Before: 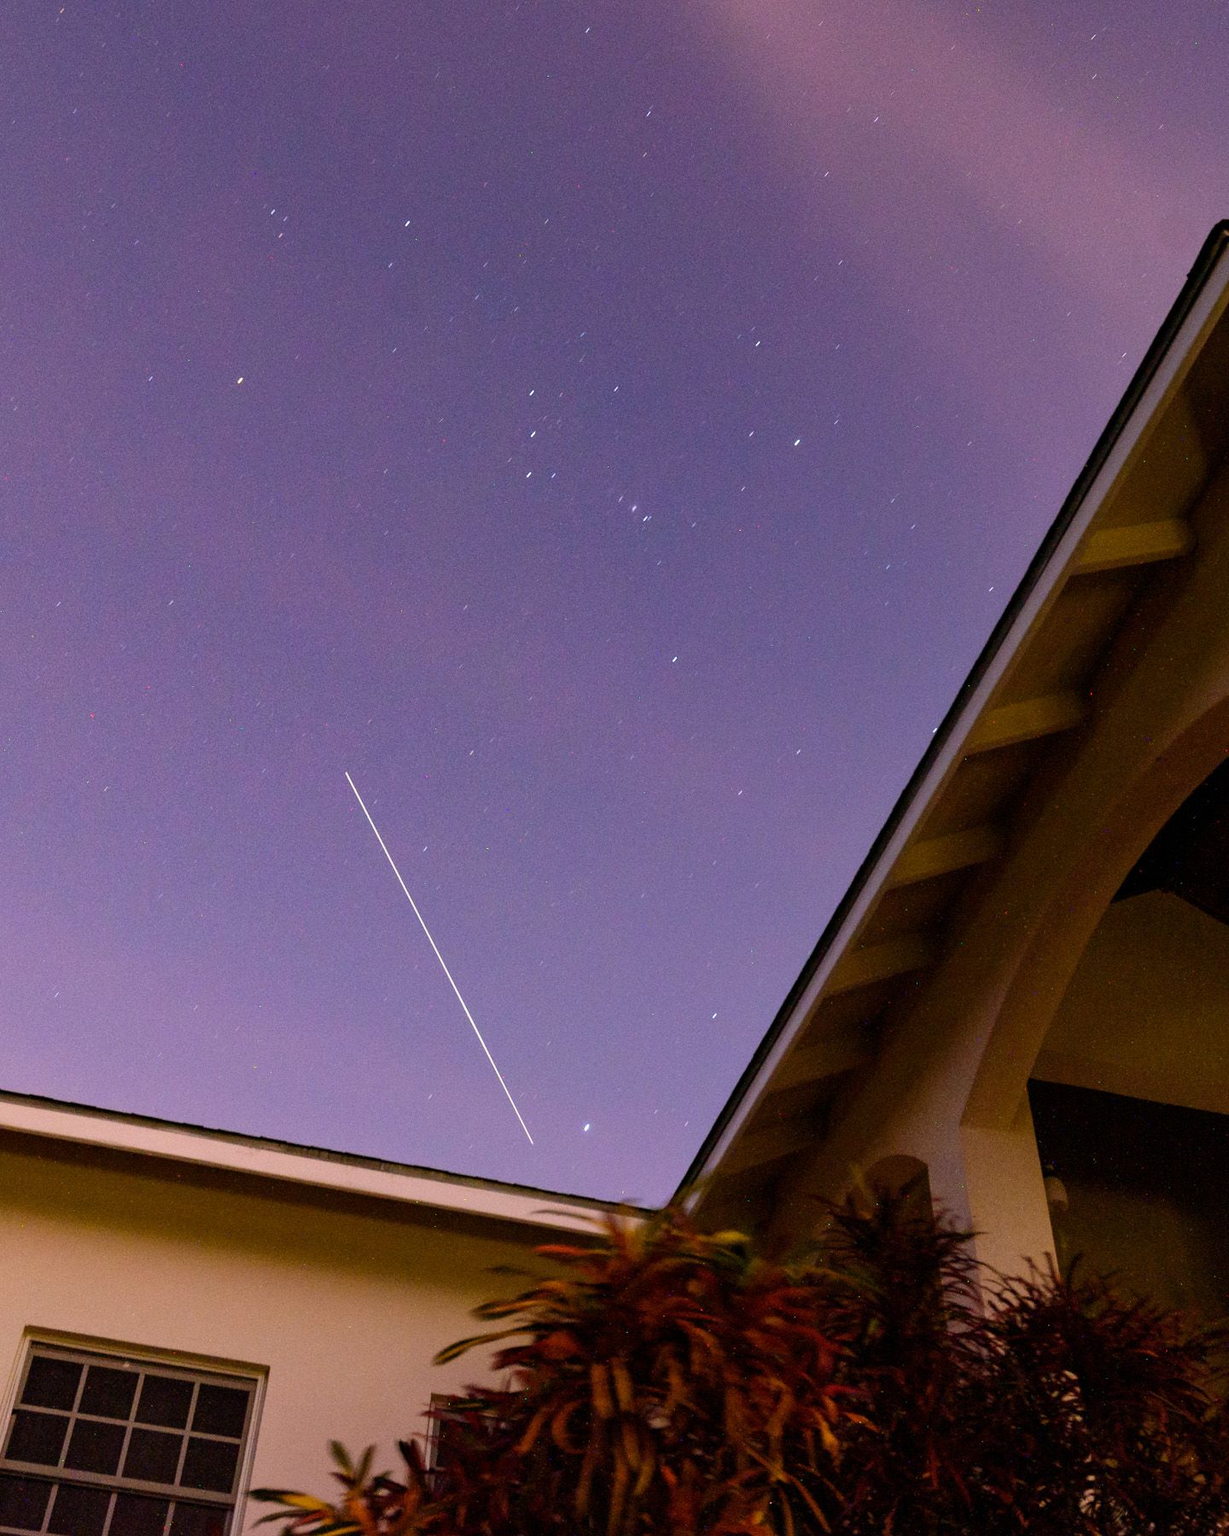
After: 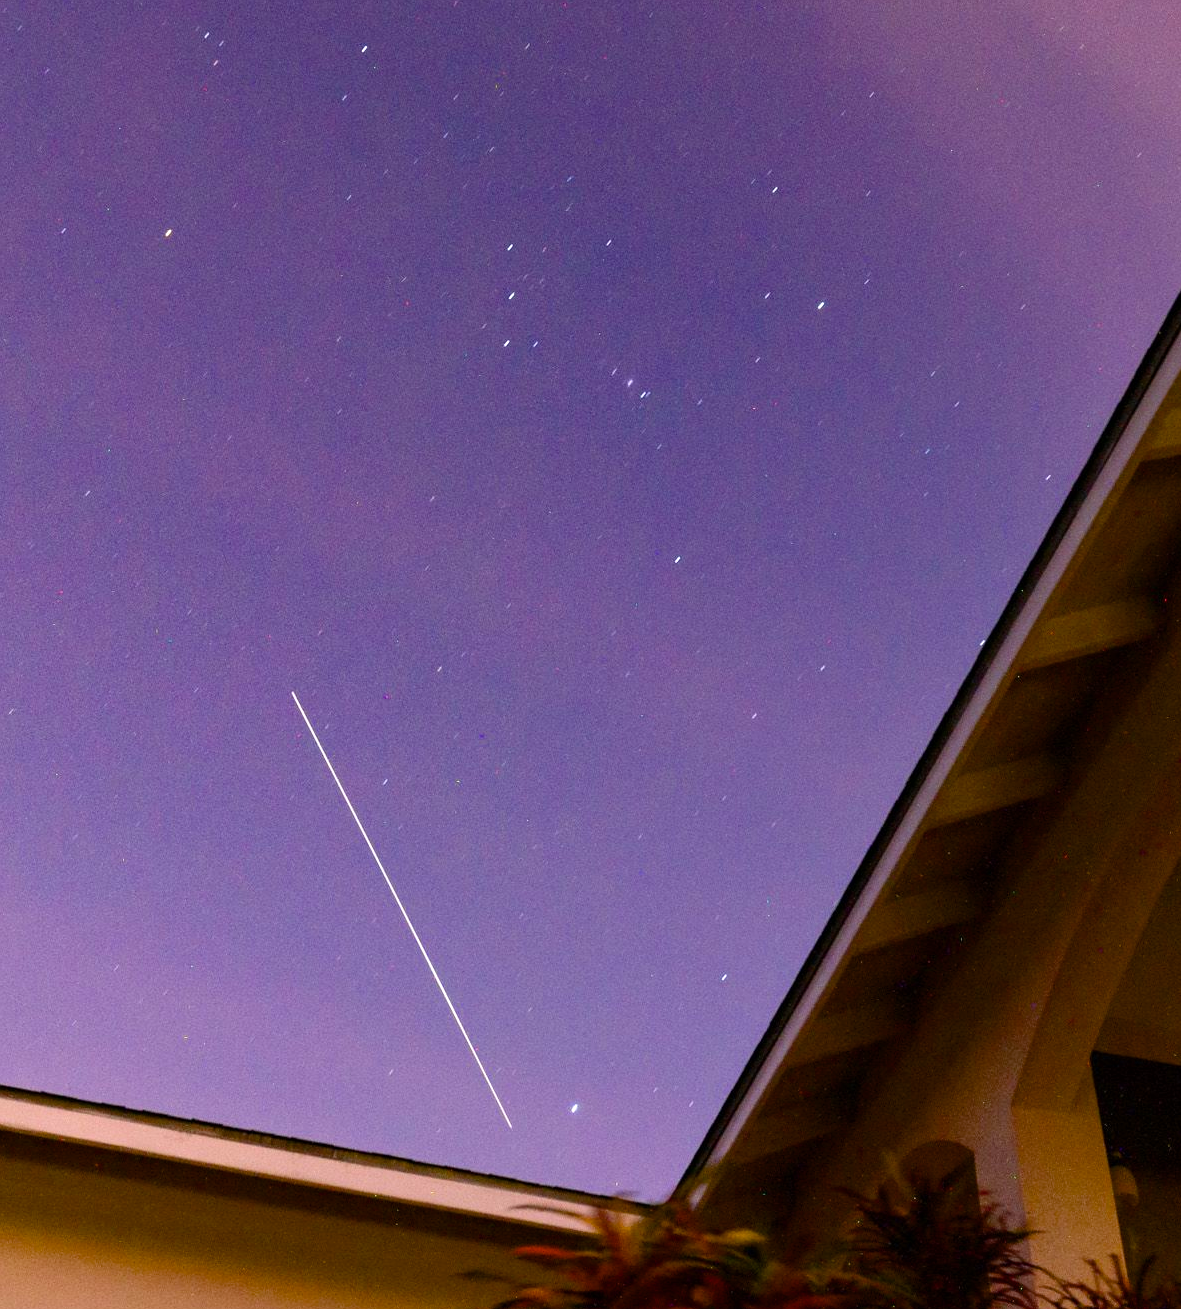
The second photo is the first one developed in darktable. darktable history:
color balance rgb: linear chroma grading › shadows 16%, perceptual saturation grading › global saturation 8%, perceptual saturation grading › shadows 4%, perceptual brilliance grading › global brilliance 2%, perceptual brilliance grading › highlights 8%, perceptual brilliance grading › shadows -4%, global vibrance 16%, saturation formula JzAzBz (2021)
crop: left 7.856%, top 11.836%, right 10.12%, bottom 15.387%
